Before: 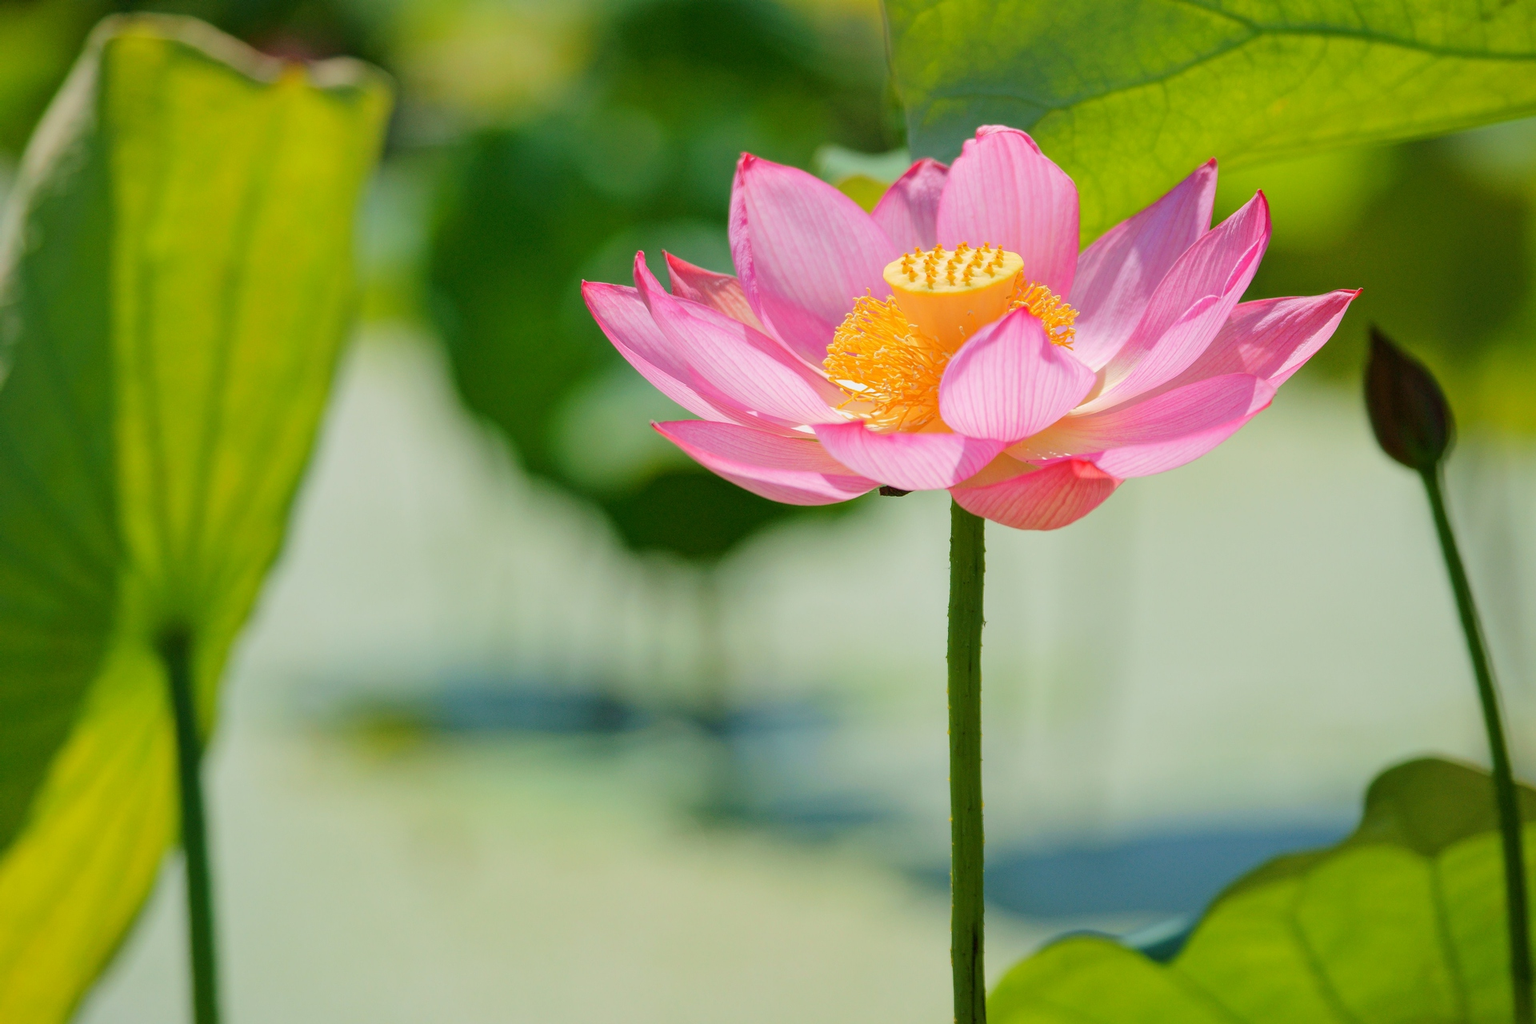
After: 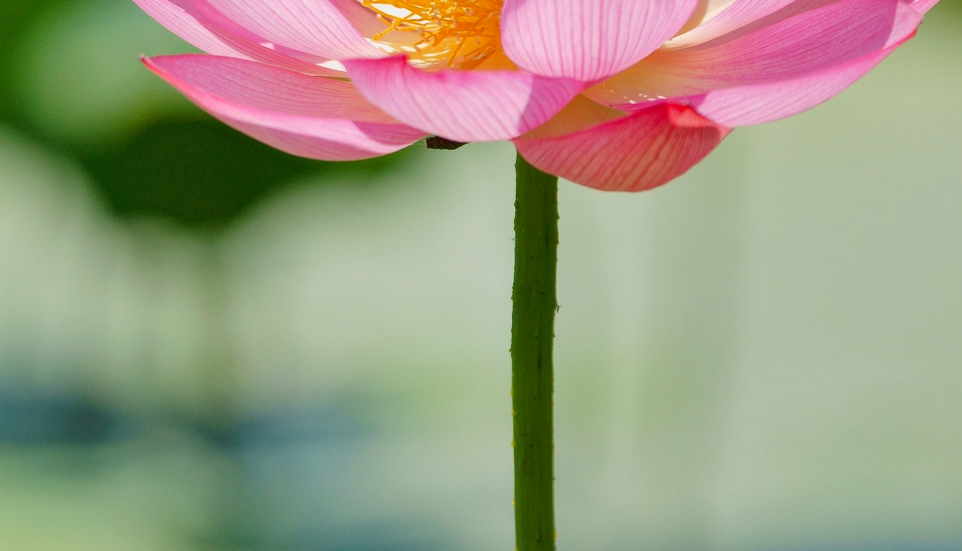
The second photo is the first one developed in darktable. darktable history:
crop: left 35.103%, top 36.837%, right 14.763%, bottom 20.097%
shadows and highlights: shadows 13.55, white point adjustment 1.13, soften with gaussian
